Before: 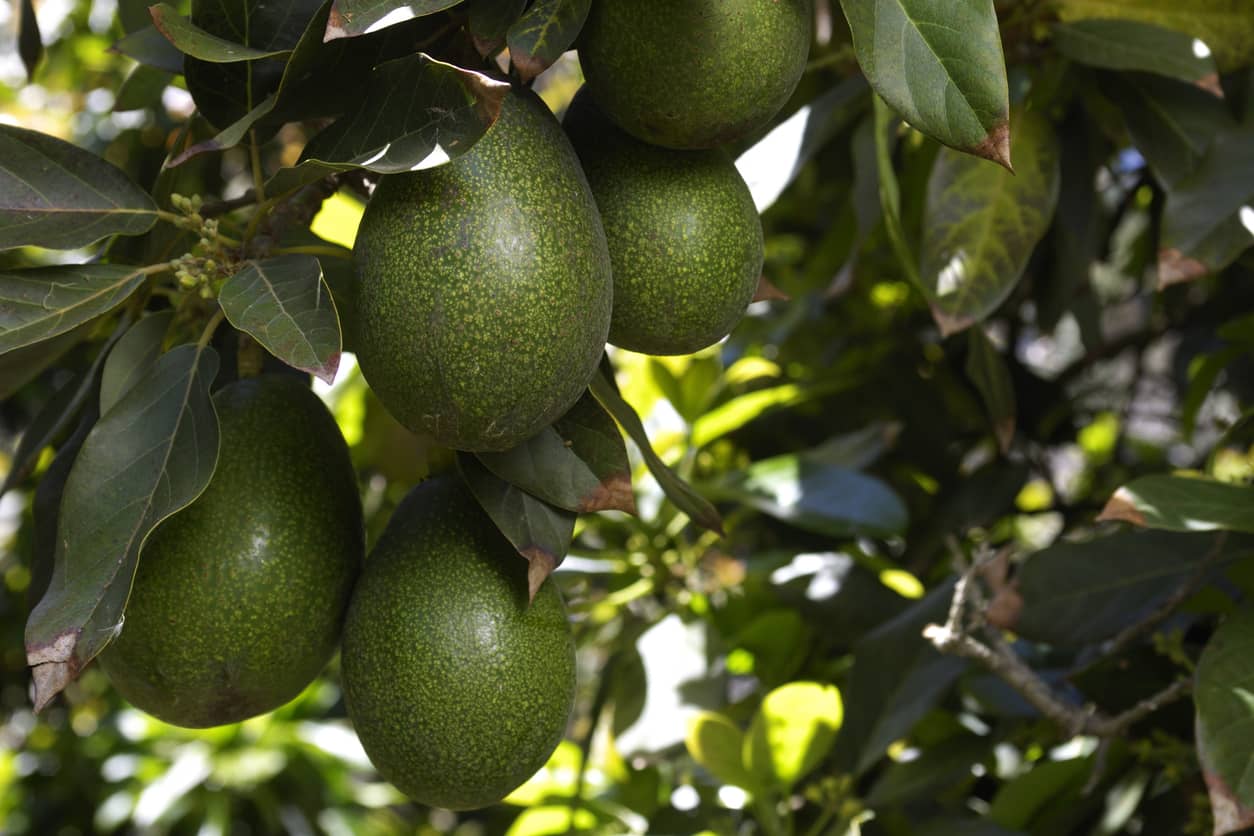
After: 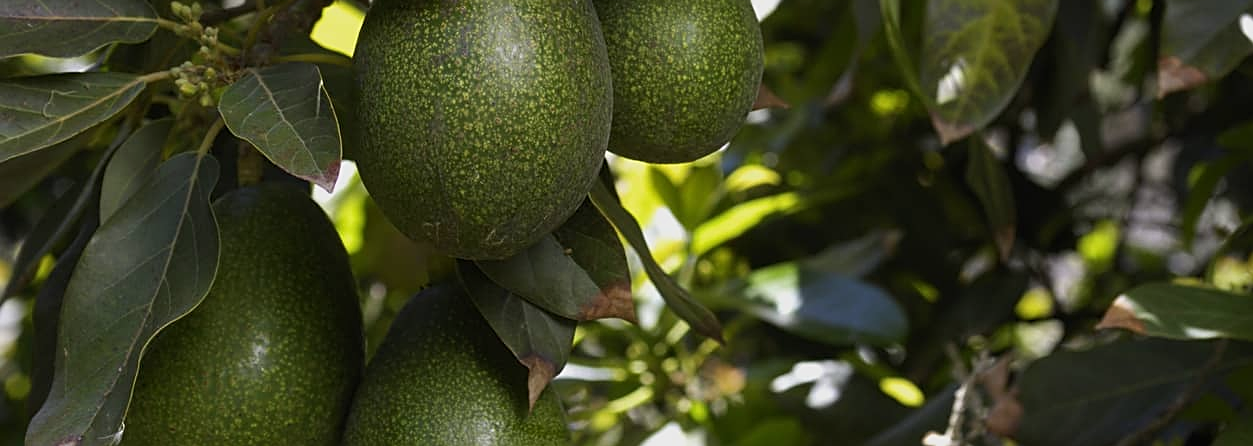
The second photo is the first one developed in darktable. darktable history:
exposure: exposure -0.284 EV, compensate highlight preservation false
crop and rotate: top 23.024%, bottom 23.537%
sharpen: on, module defaults
